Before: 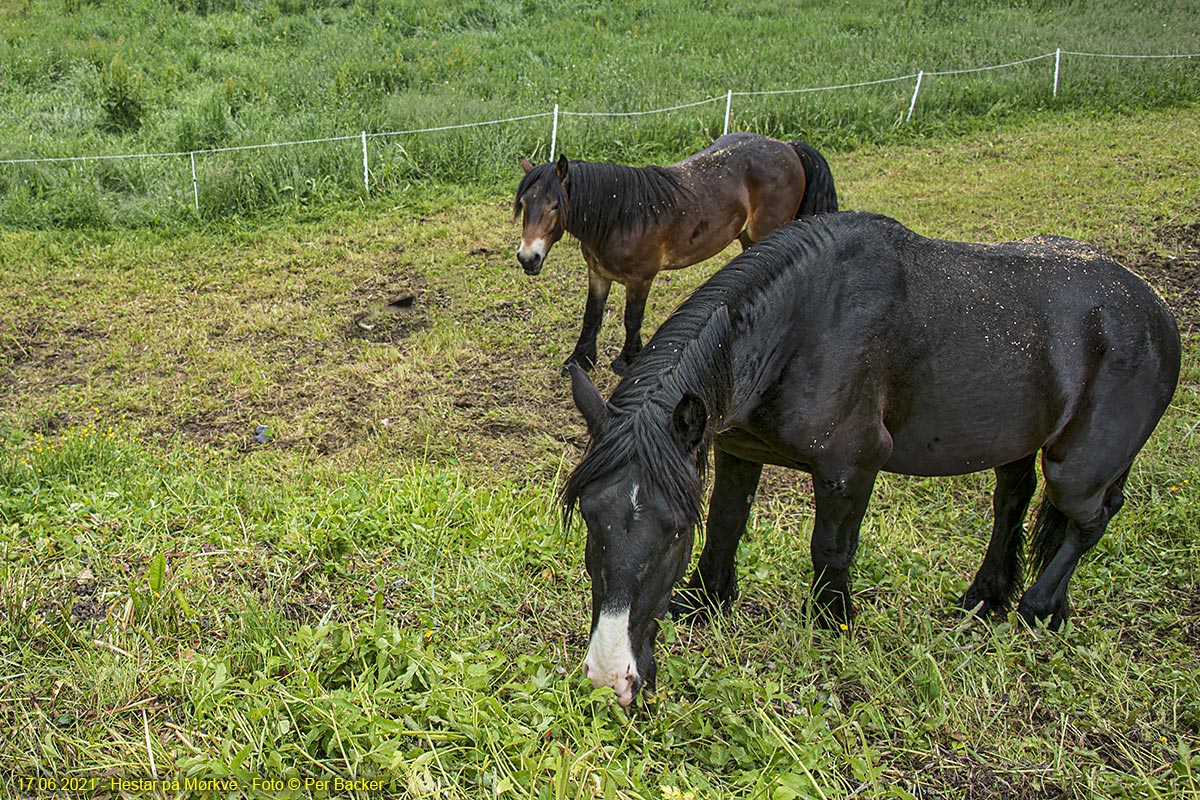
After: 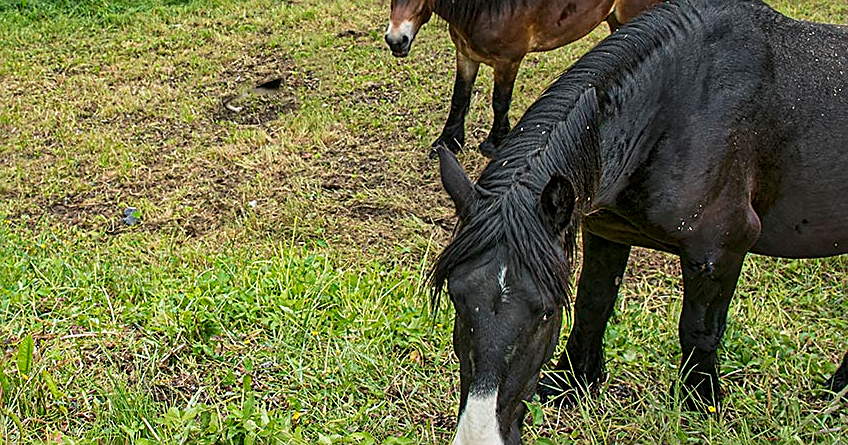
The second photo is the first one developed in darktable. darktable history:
crop: left 11.063%, top 27.27%, right 18.25%, bottom 16.993%
sharpen: on, module defaults
